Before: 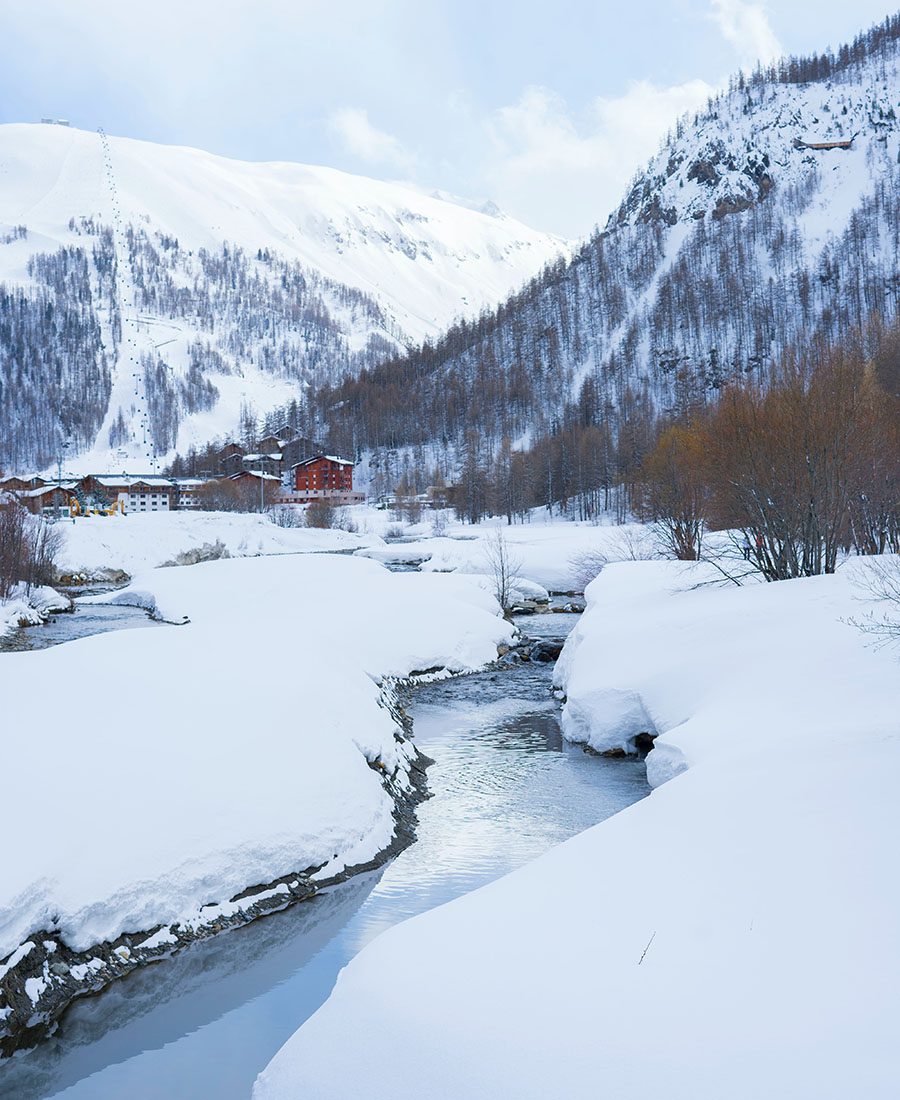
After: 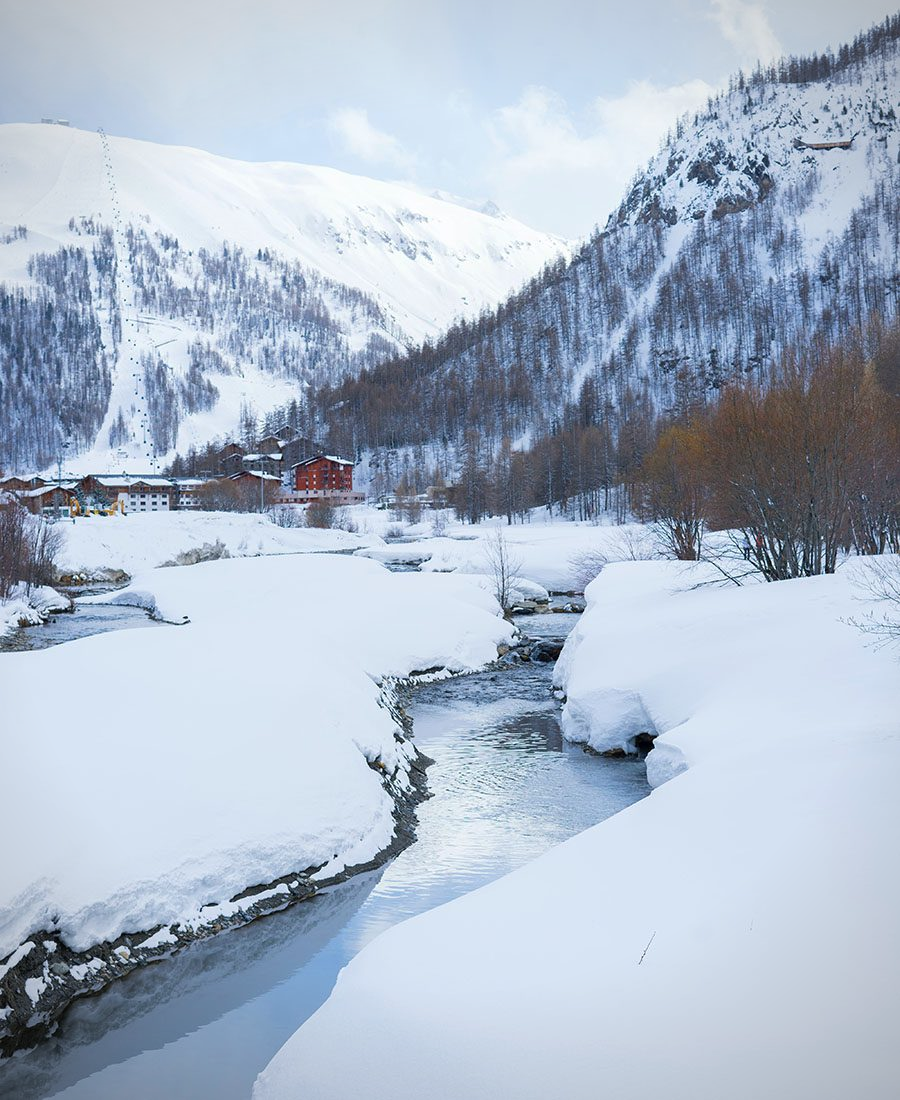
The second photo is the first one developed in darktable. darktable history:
vignetting: fall-off radius 61.11%
